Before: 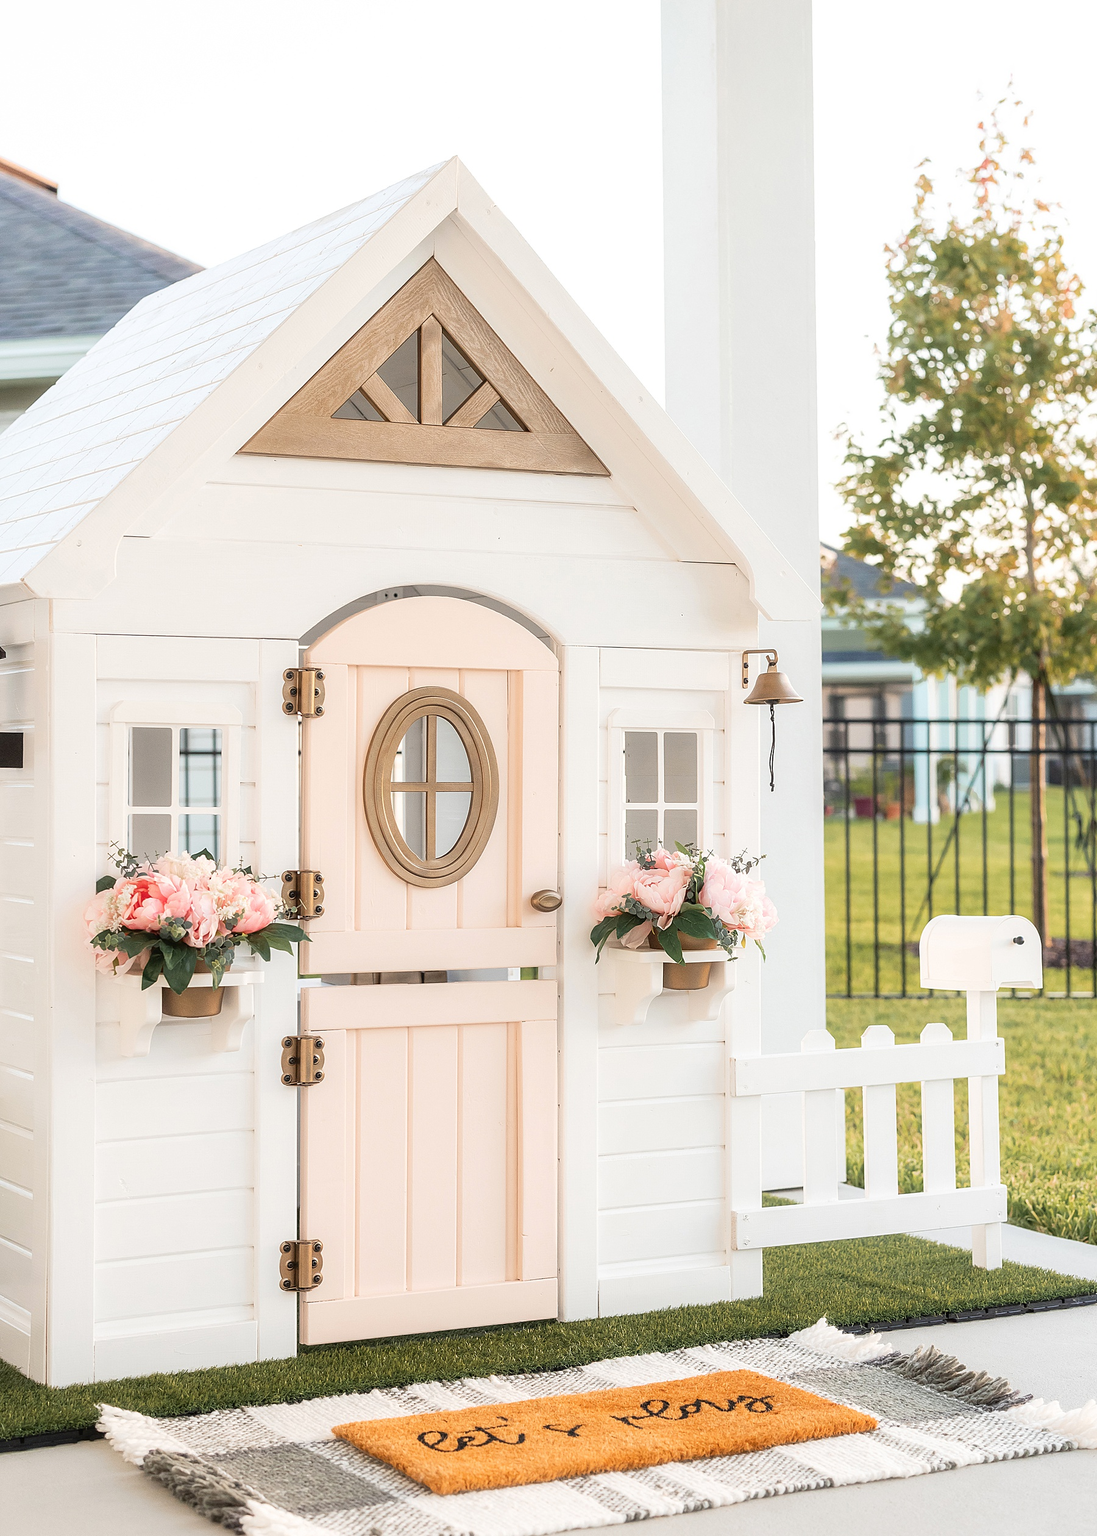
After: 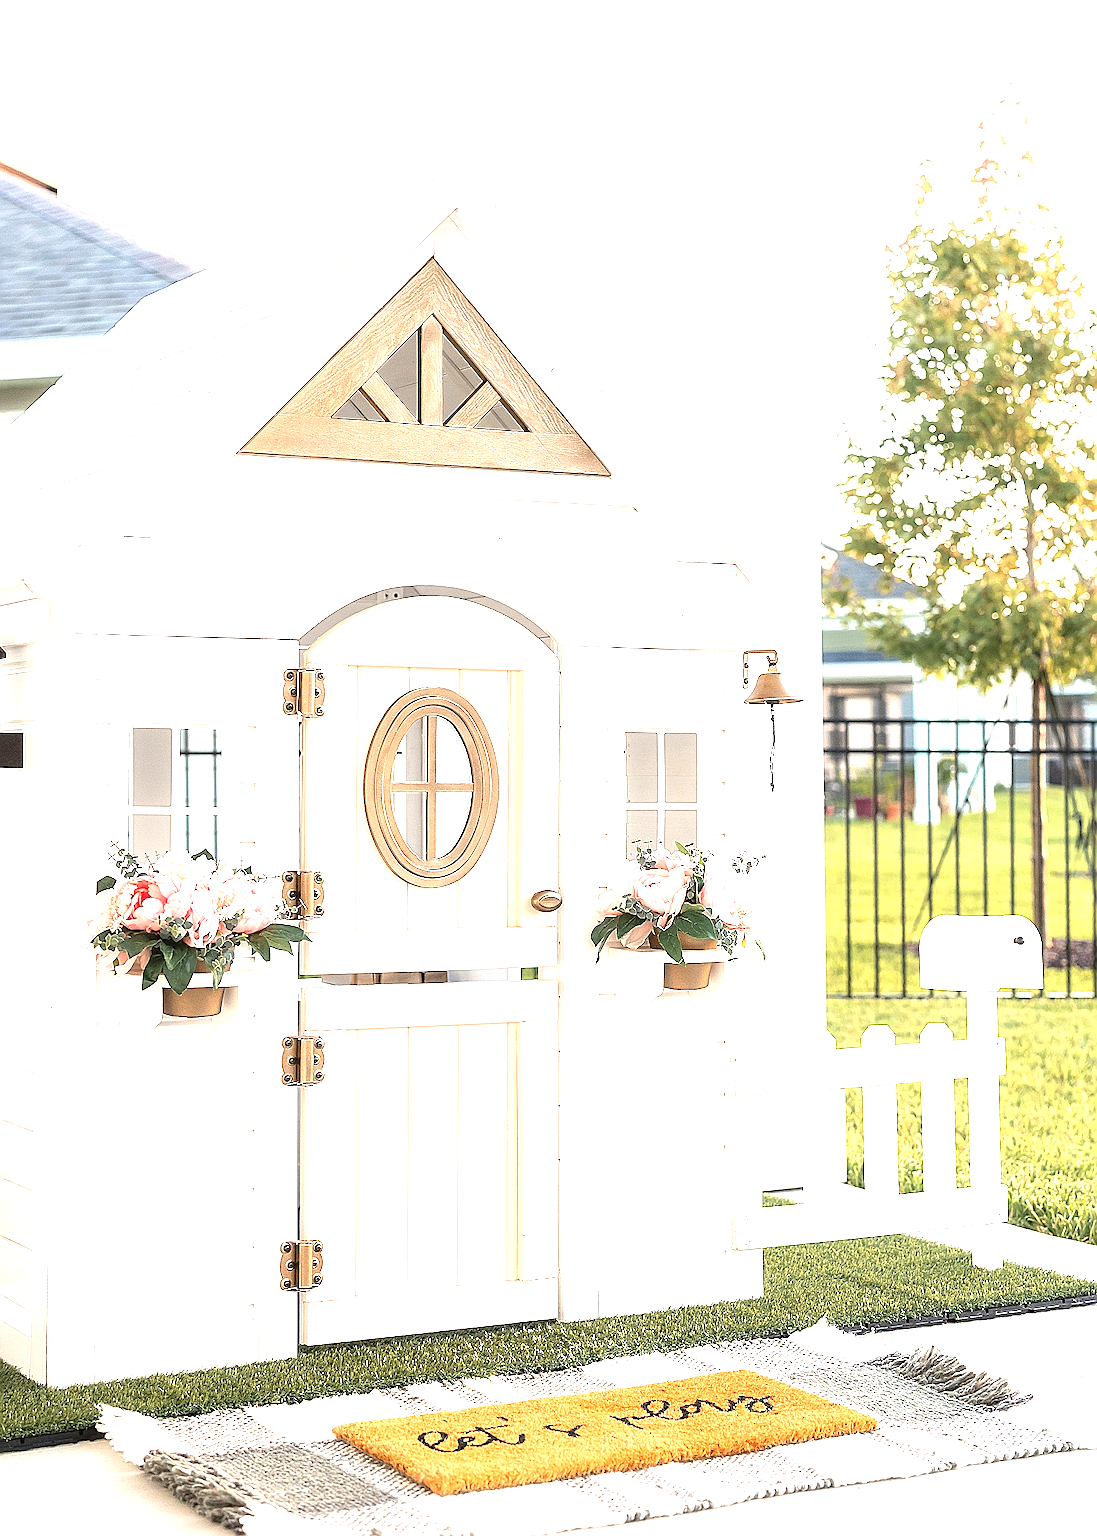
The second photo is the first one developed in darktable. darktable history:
exposure: exposure 1.001 EV, compensate exposure bias true, compensate highlight preservation false
sharpen: radius 1.653, amount 1.302
